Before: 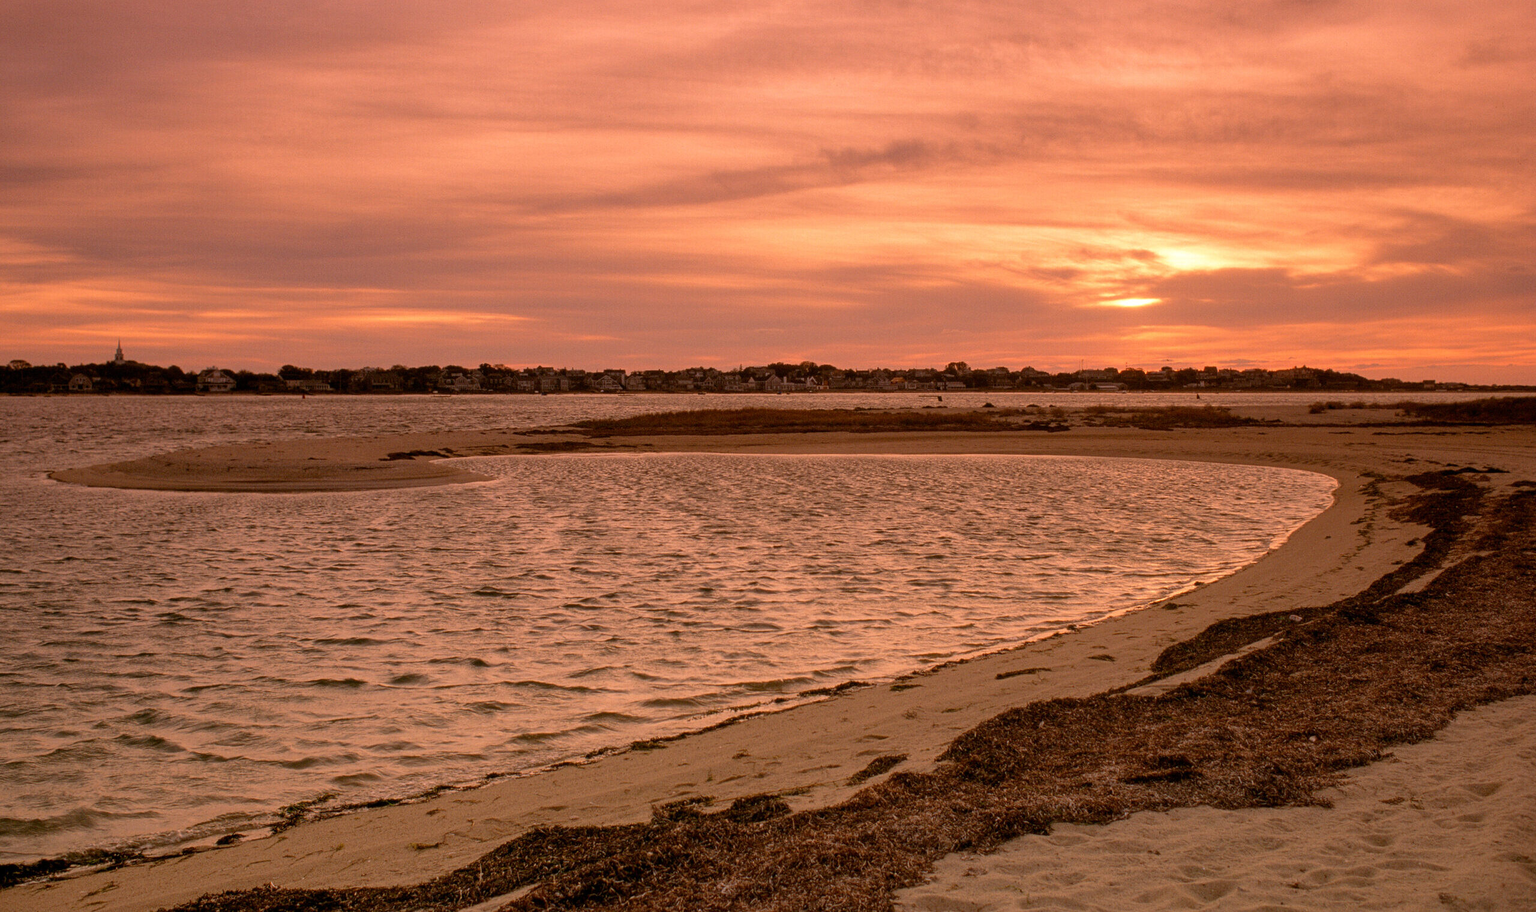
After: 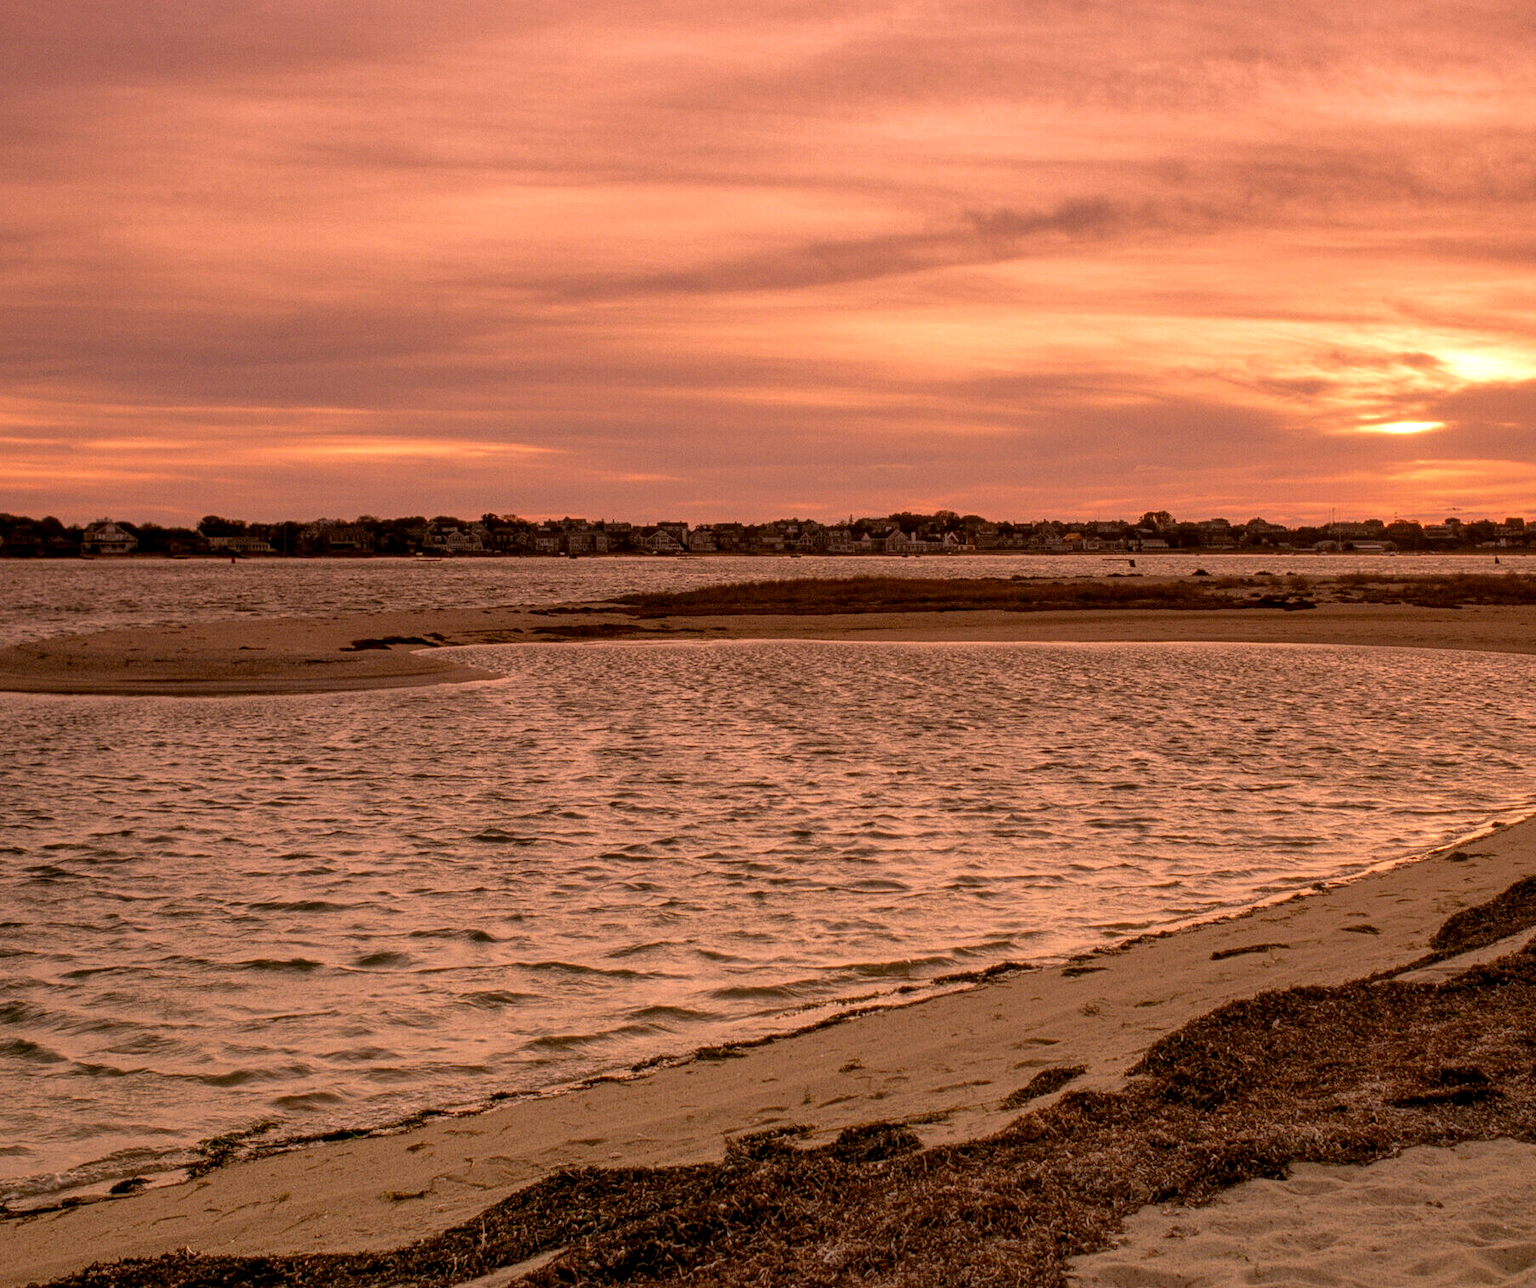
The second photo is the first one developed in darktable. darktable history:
crop and rotate: left 9.061%, right 20.142%
local contrast: on, module defaults
